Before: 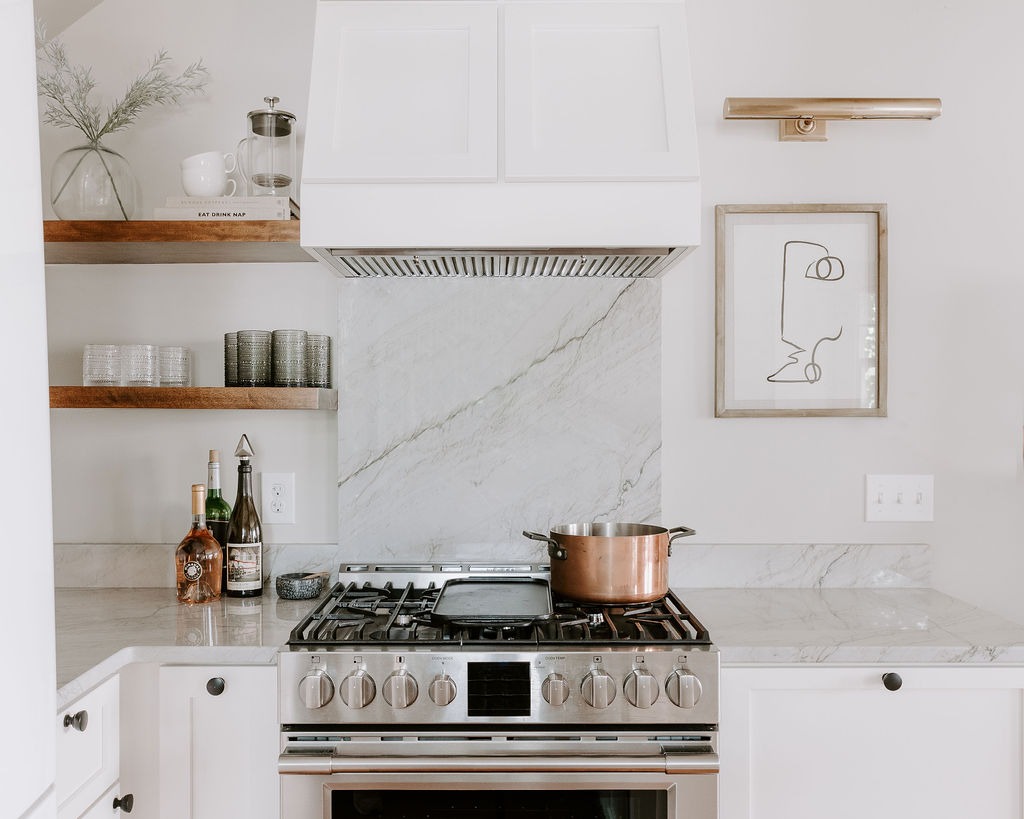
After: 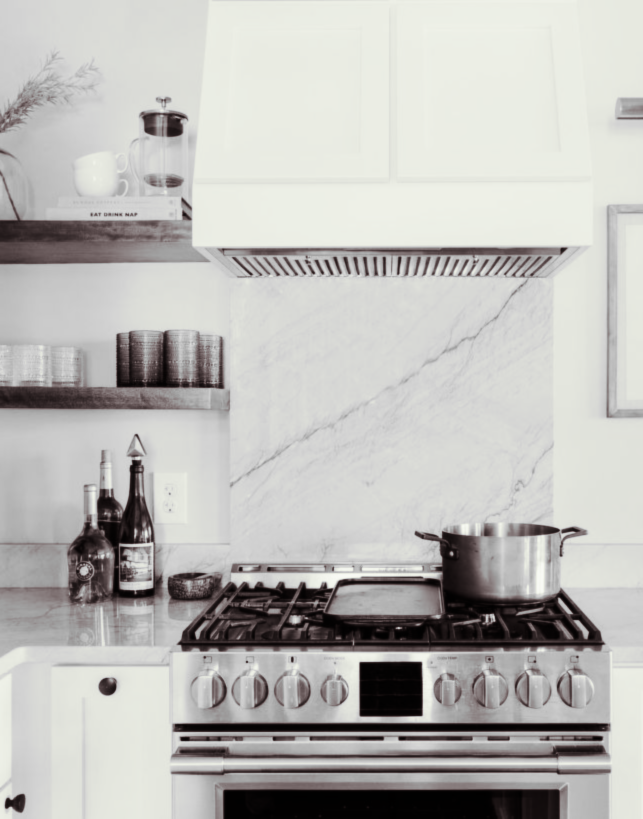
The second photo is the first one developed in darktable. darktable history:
crop: left 10.644%, right 26.528%
color balance rgb: perceptual saturation grading › global saturation 10%
tone equalizer: on, module defaults
monochrome: a 16.06, b 15.48, size 1
split-toning: shadows › saturation 0.2
lowpass: radius 0.76, contrast 1.56, saturation 0, unbound 0
